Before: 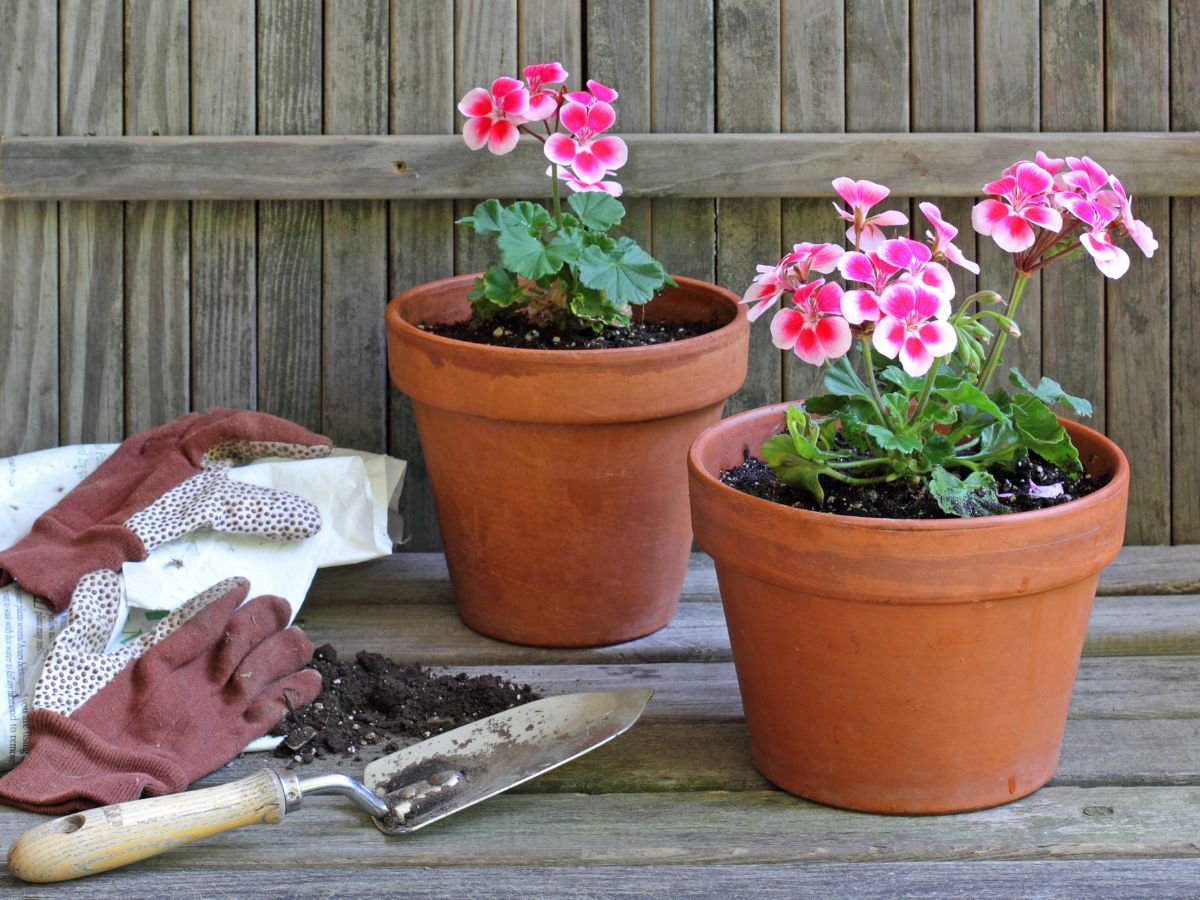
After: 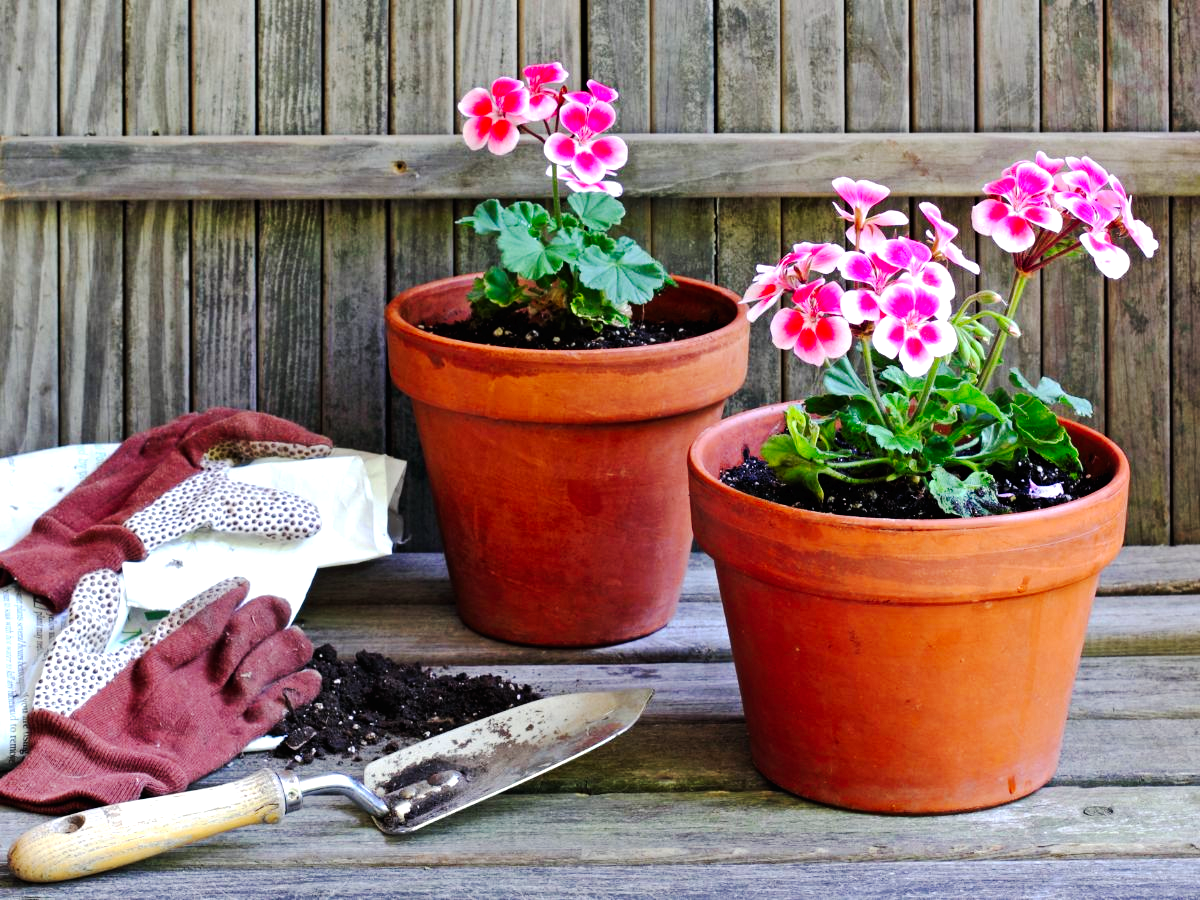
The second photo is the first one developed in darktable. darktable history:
color balance: gamma [0.9, 0.988, 0.975, 1.025], gain [1.05, 1, 1, 1]
tone curve: curves: ch0 [(0, 0) (0.003, 0.007) (0.011, 0.008) (0.025, 0.007) (0.044, 0.009) (0.069, 0.012) (0.1, 0.02) (0.136, 0.035) (0.177, 0.06) (0.224, 0.104) (0.277, 0.16) (0.335, 0.228) (0.399, 0.308) (0.468, 0.418) (0.543, 0.525) (0.623, 0.635) (0.709, 0.723) (0.801, 0.802) (0.898, 0.889) (1, 1)], preserve colors none
exposure: black level correction 0.001, exposure 0.5 EV, compensate exposure bias true, compensate highlight preservation false
